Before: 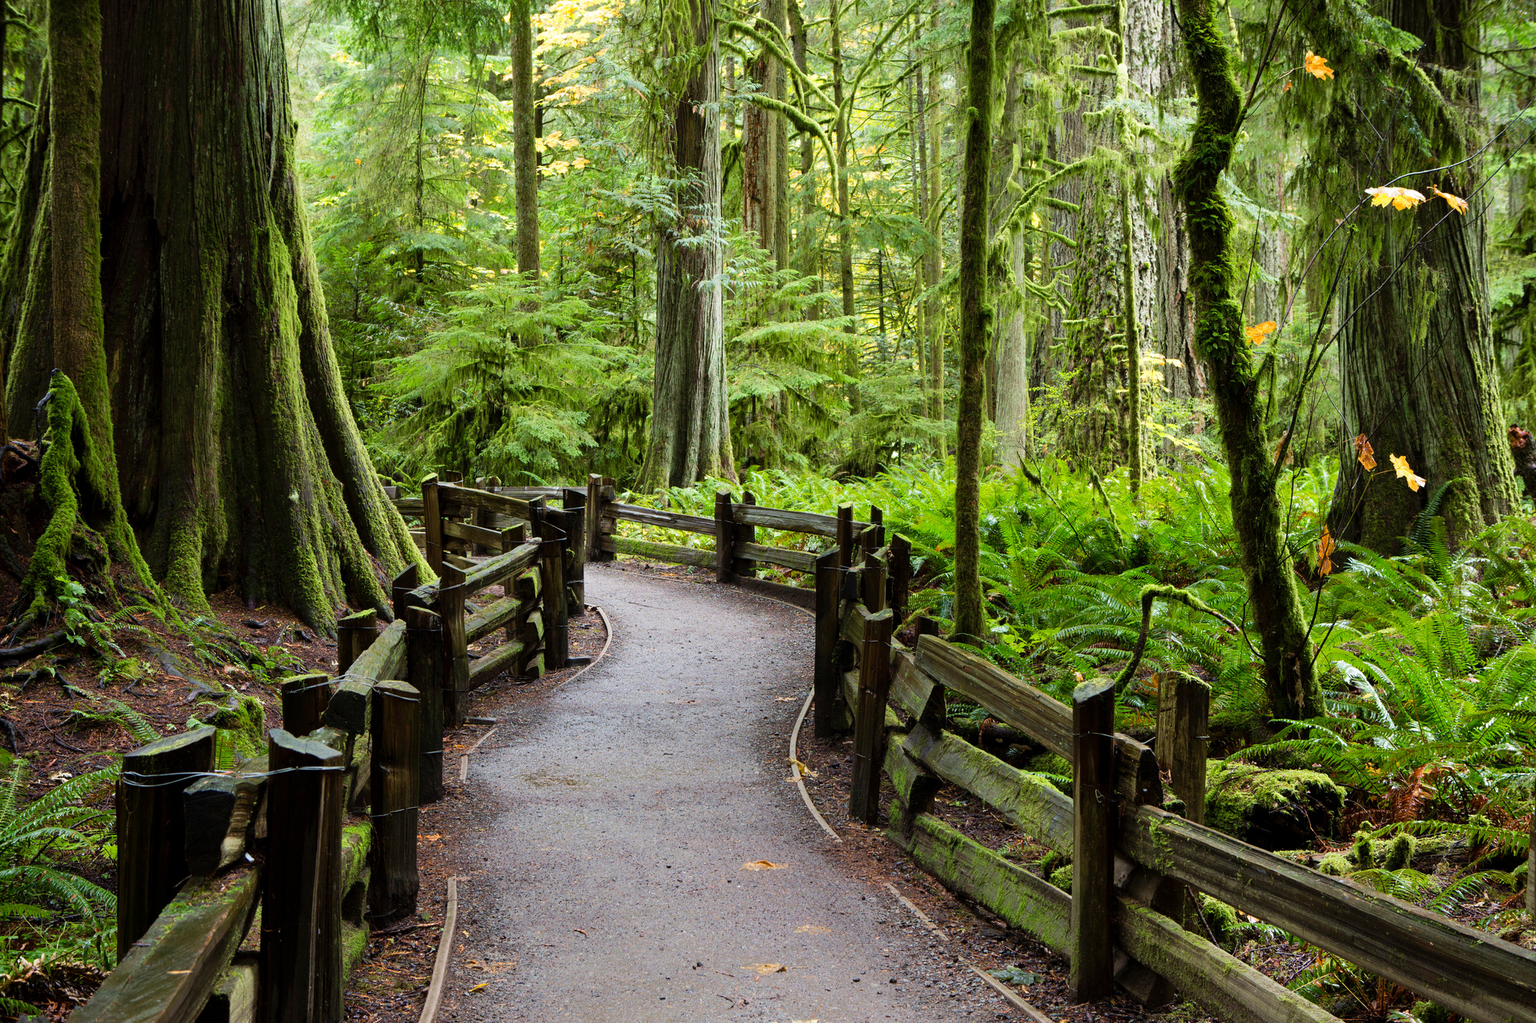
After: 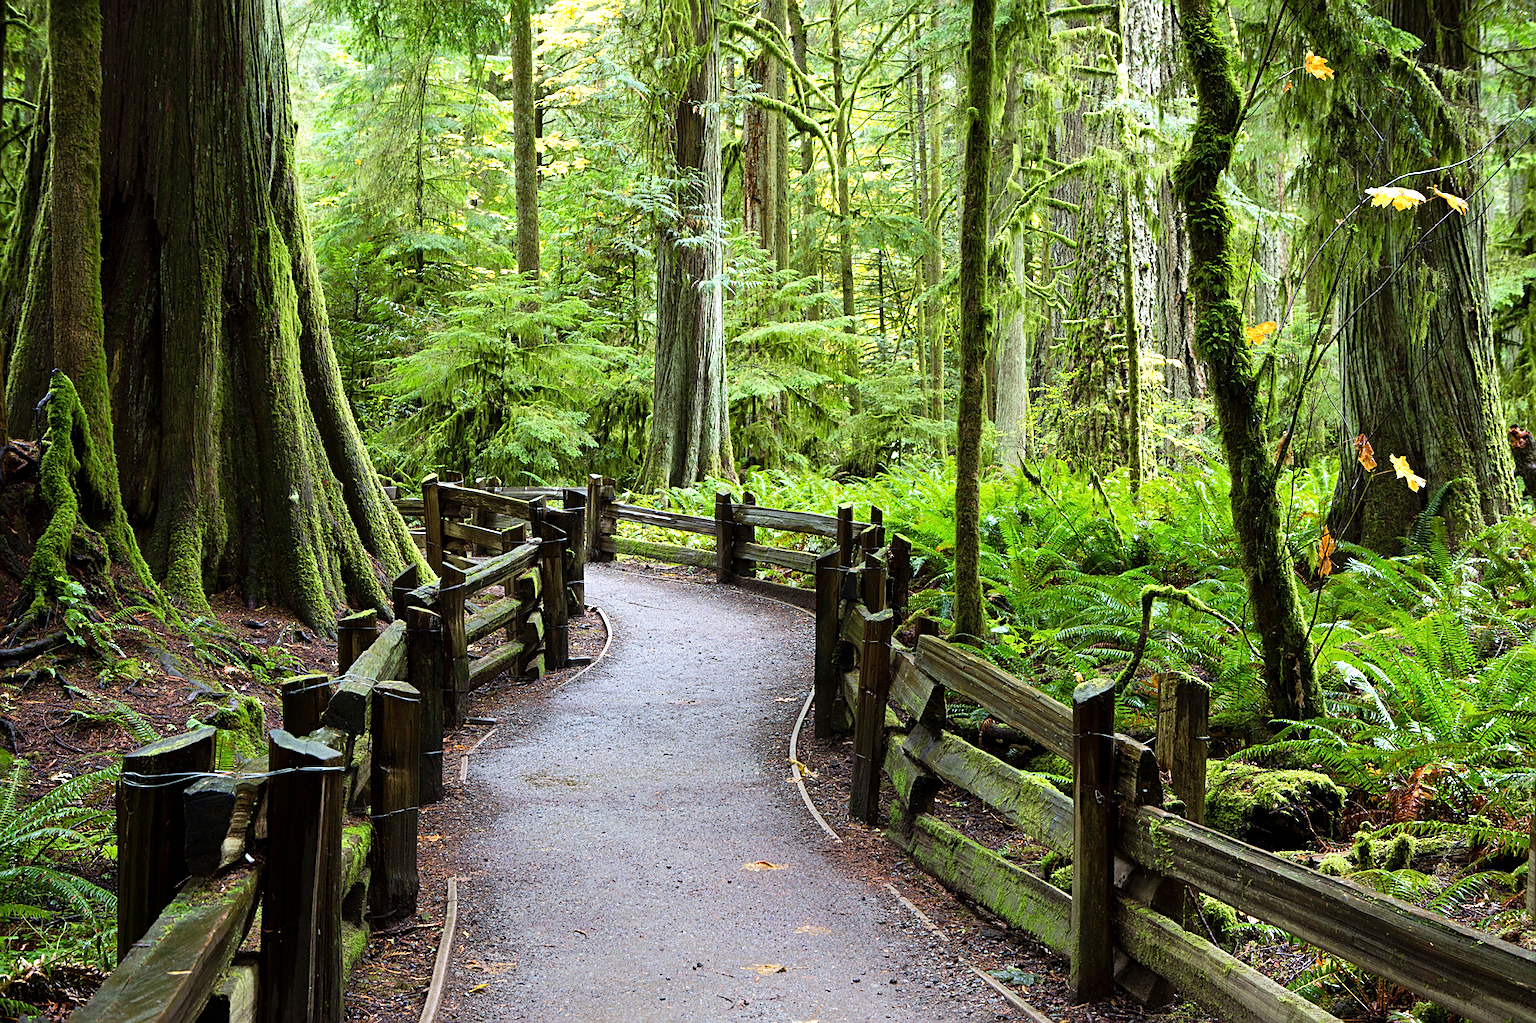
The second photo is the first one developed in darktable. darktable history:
exposure: exposure 0.426 EV, compensate highlight preservation false
sharpen: on, module defaults
white balance: red 0.967, blue 1.049
